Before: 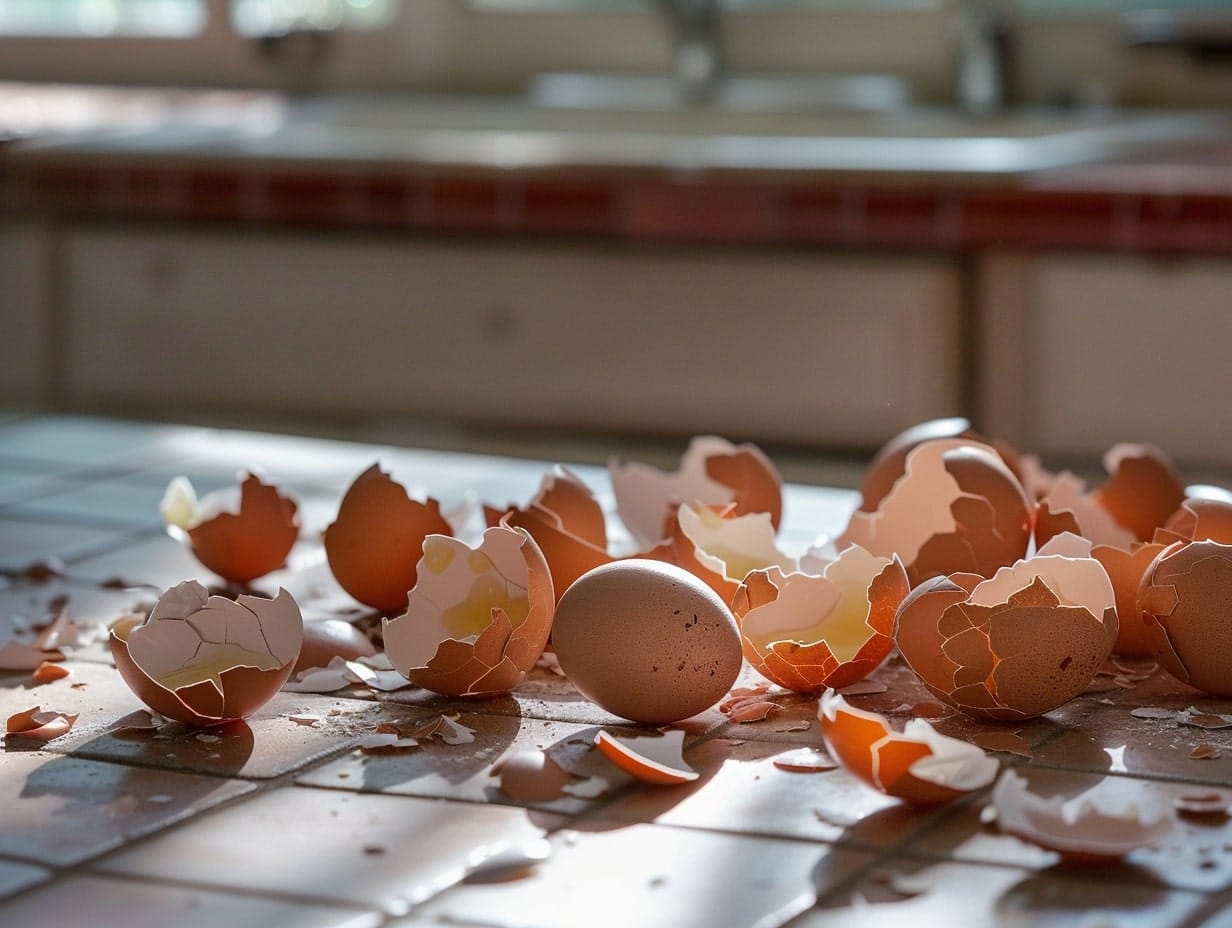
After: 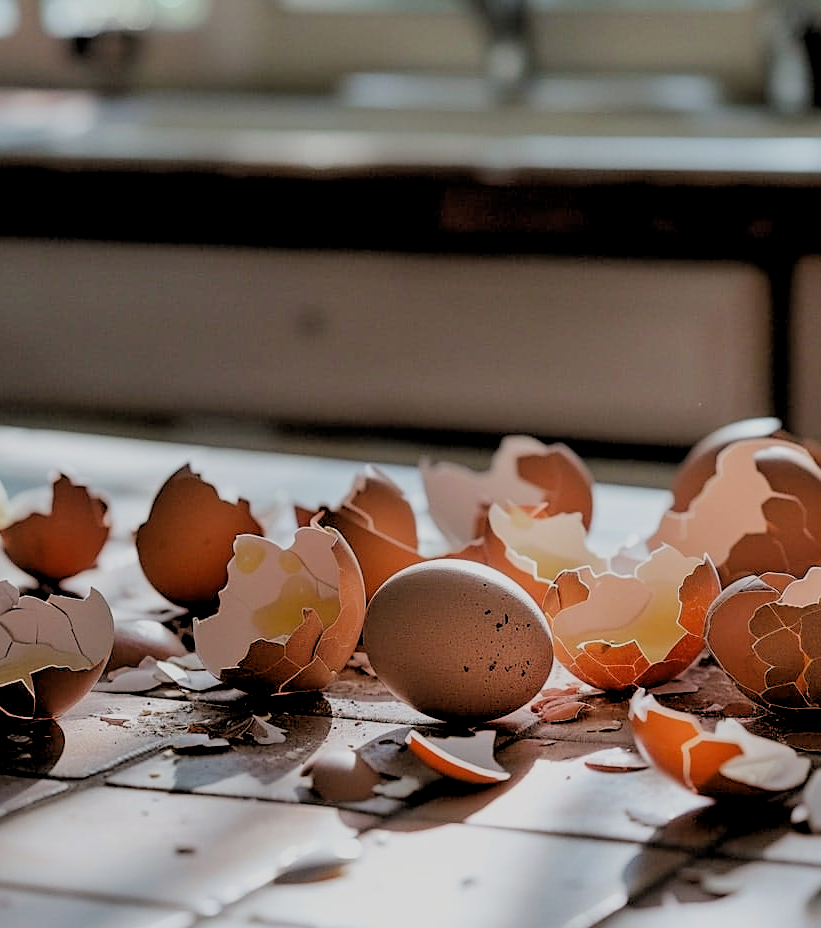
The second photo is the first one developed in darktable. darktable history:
crop: left 15.419%, right 17.914%
filmic rgb: black relative exposure -7.65 EV, white relative exposure 4.56 EV, hardness 3.61
sharpen: amount 0.2
rgb levels: levels [[0.029, 0.461, 0.922], [0, 0.5, 1], [0, 0.5, 1]]
